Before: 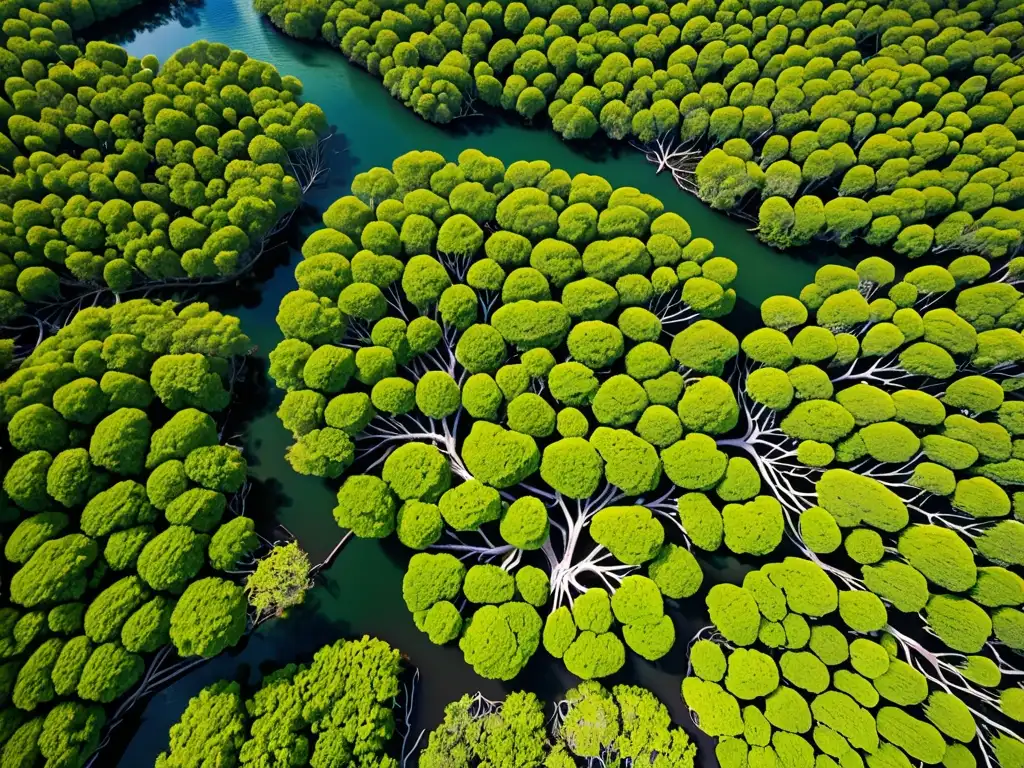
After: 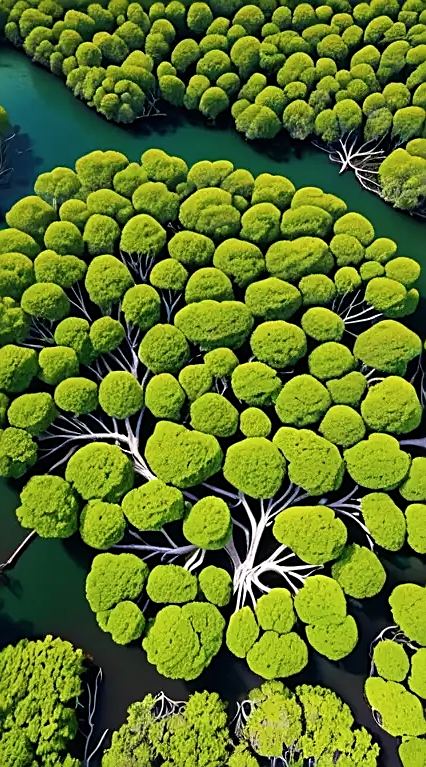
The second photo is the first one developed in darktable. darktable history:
sharpen: on, module defaults
crop: left 30.97%, right 27.369%
levels: mode automatic
contrast brightness saturation: contrast 0.007, saturation -0.046
